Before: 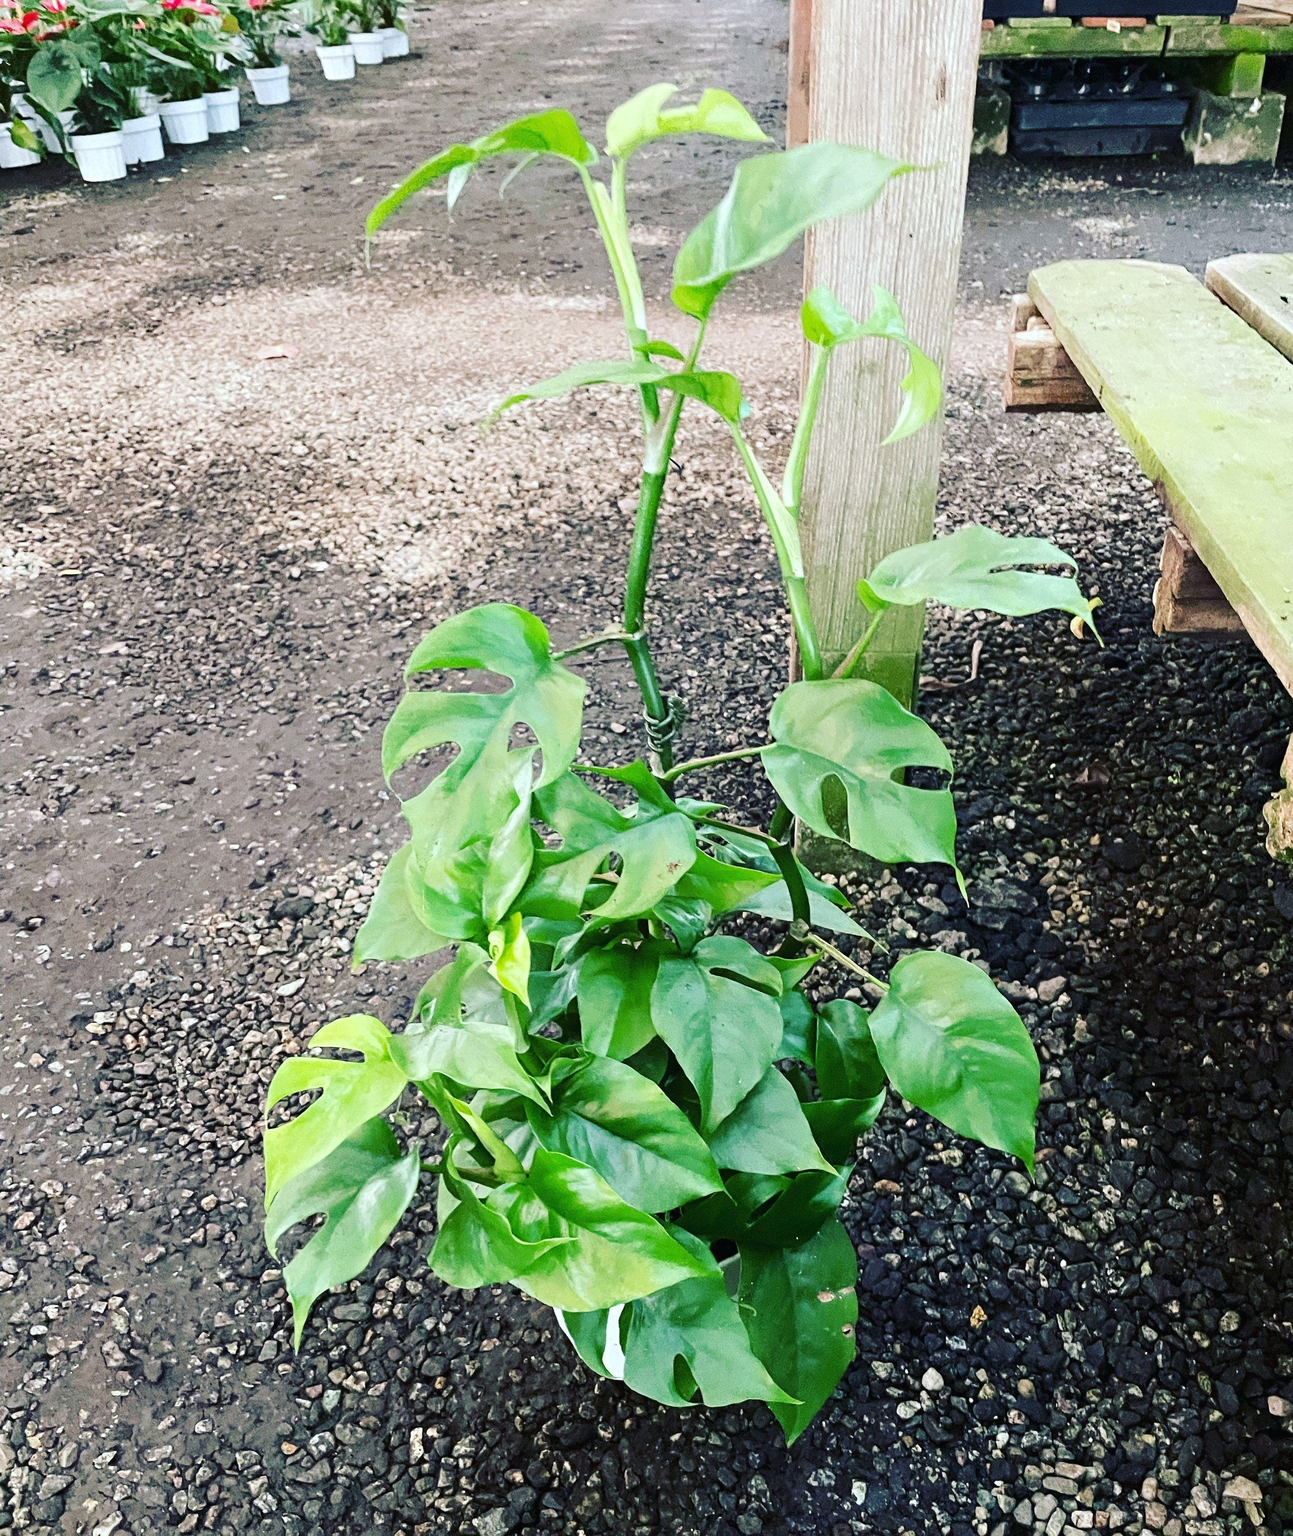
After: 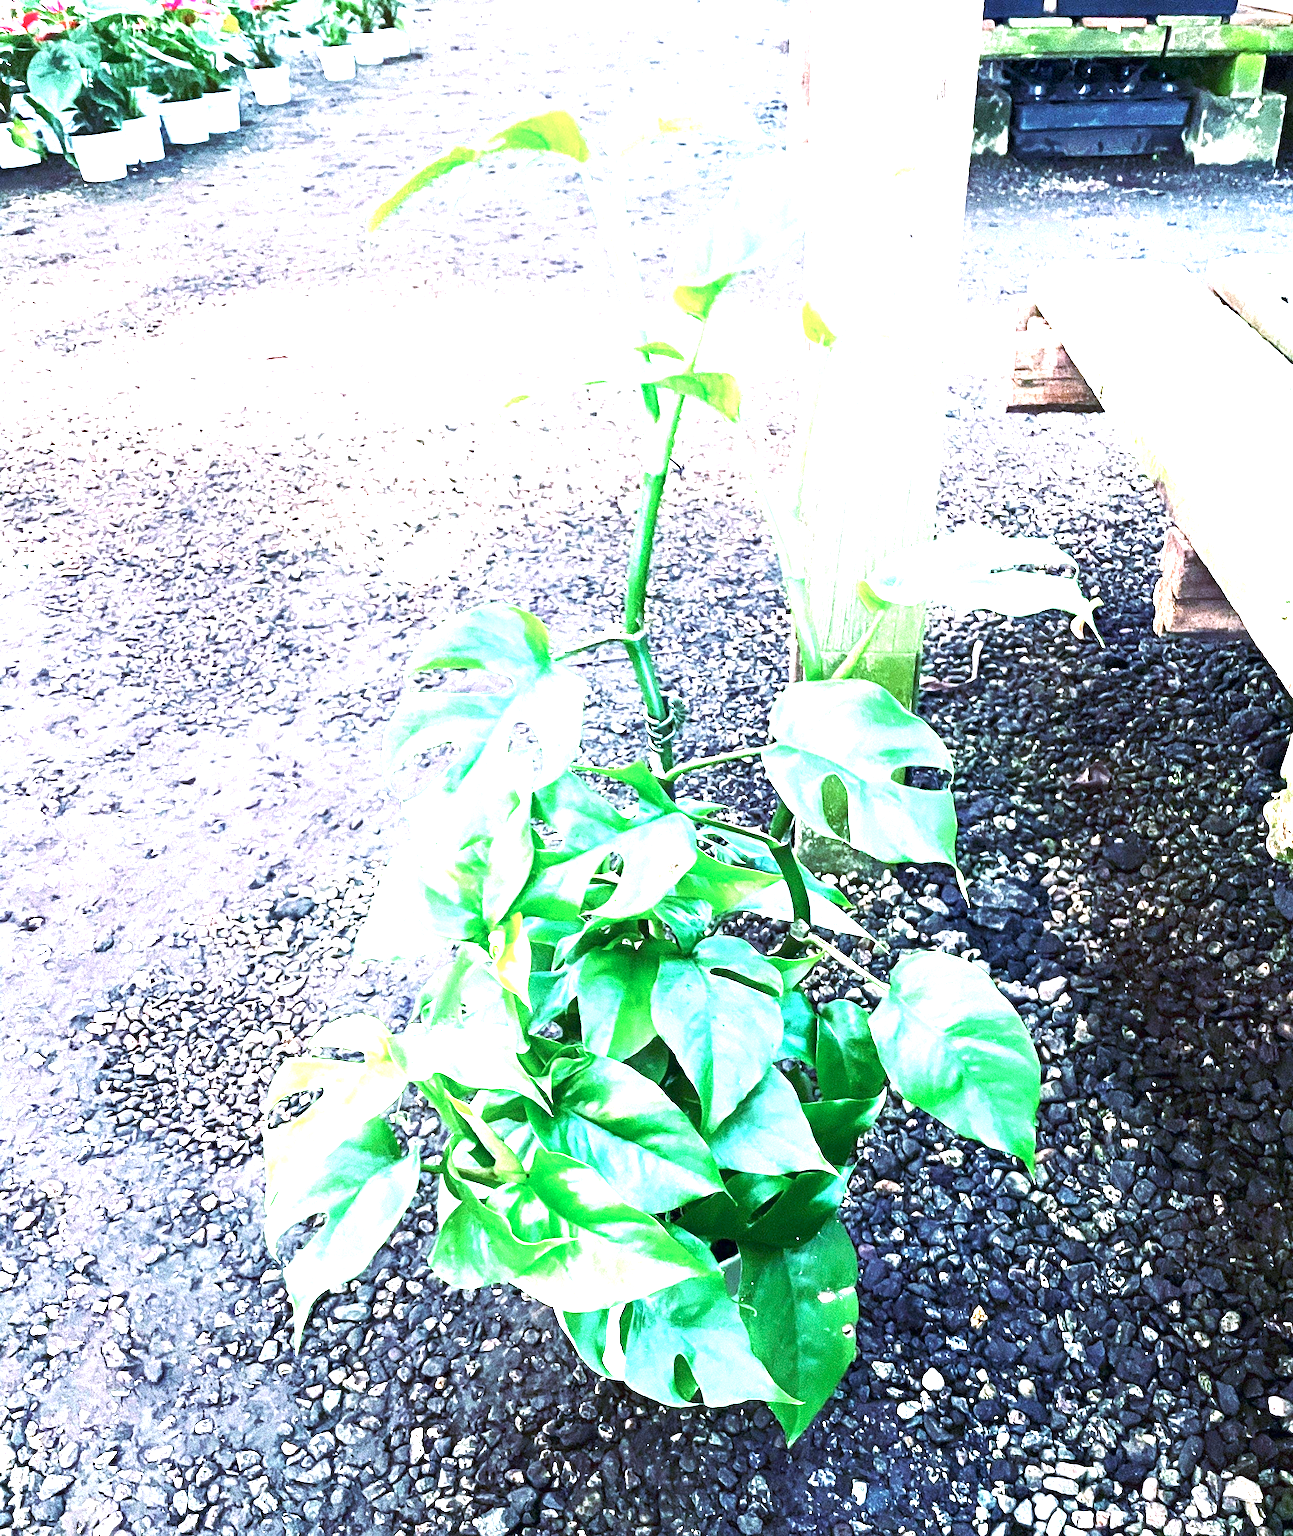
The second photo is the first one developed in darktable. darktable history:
exposure: black level correction 0.001, exposure 1.838 EV, compensate exposure bias true, compensate highlight preservation false
color calibration: illuminant as shot in camera, x 0.377, y 0.392, temperature 4169.13 K
